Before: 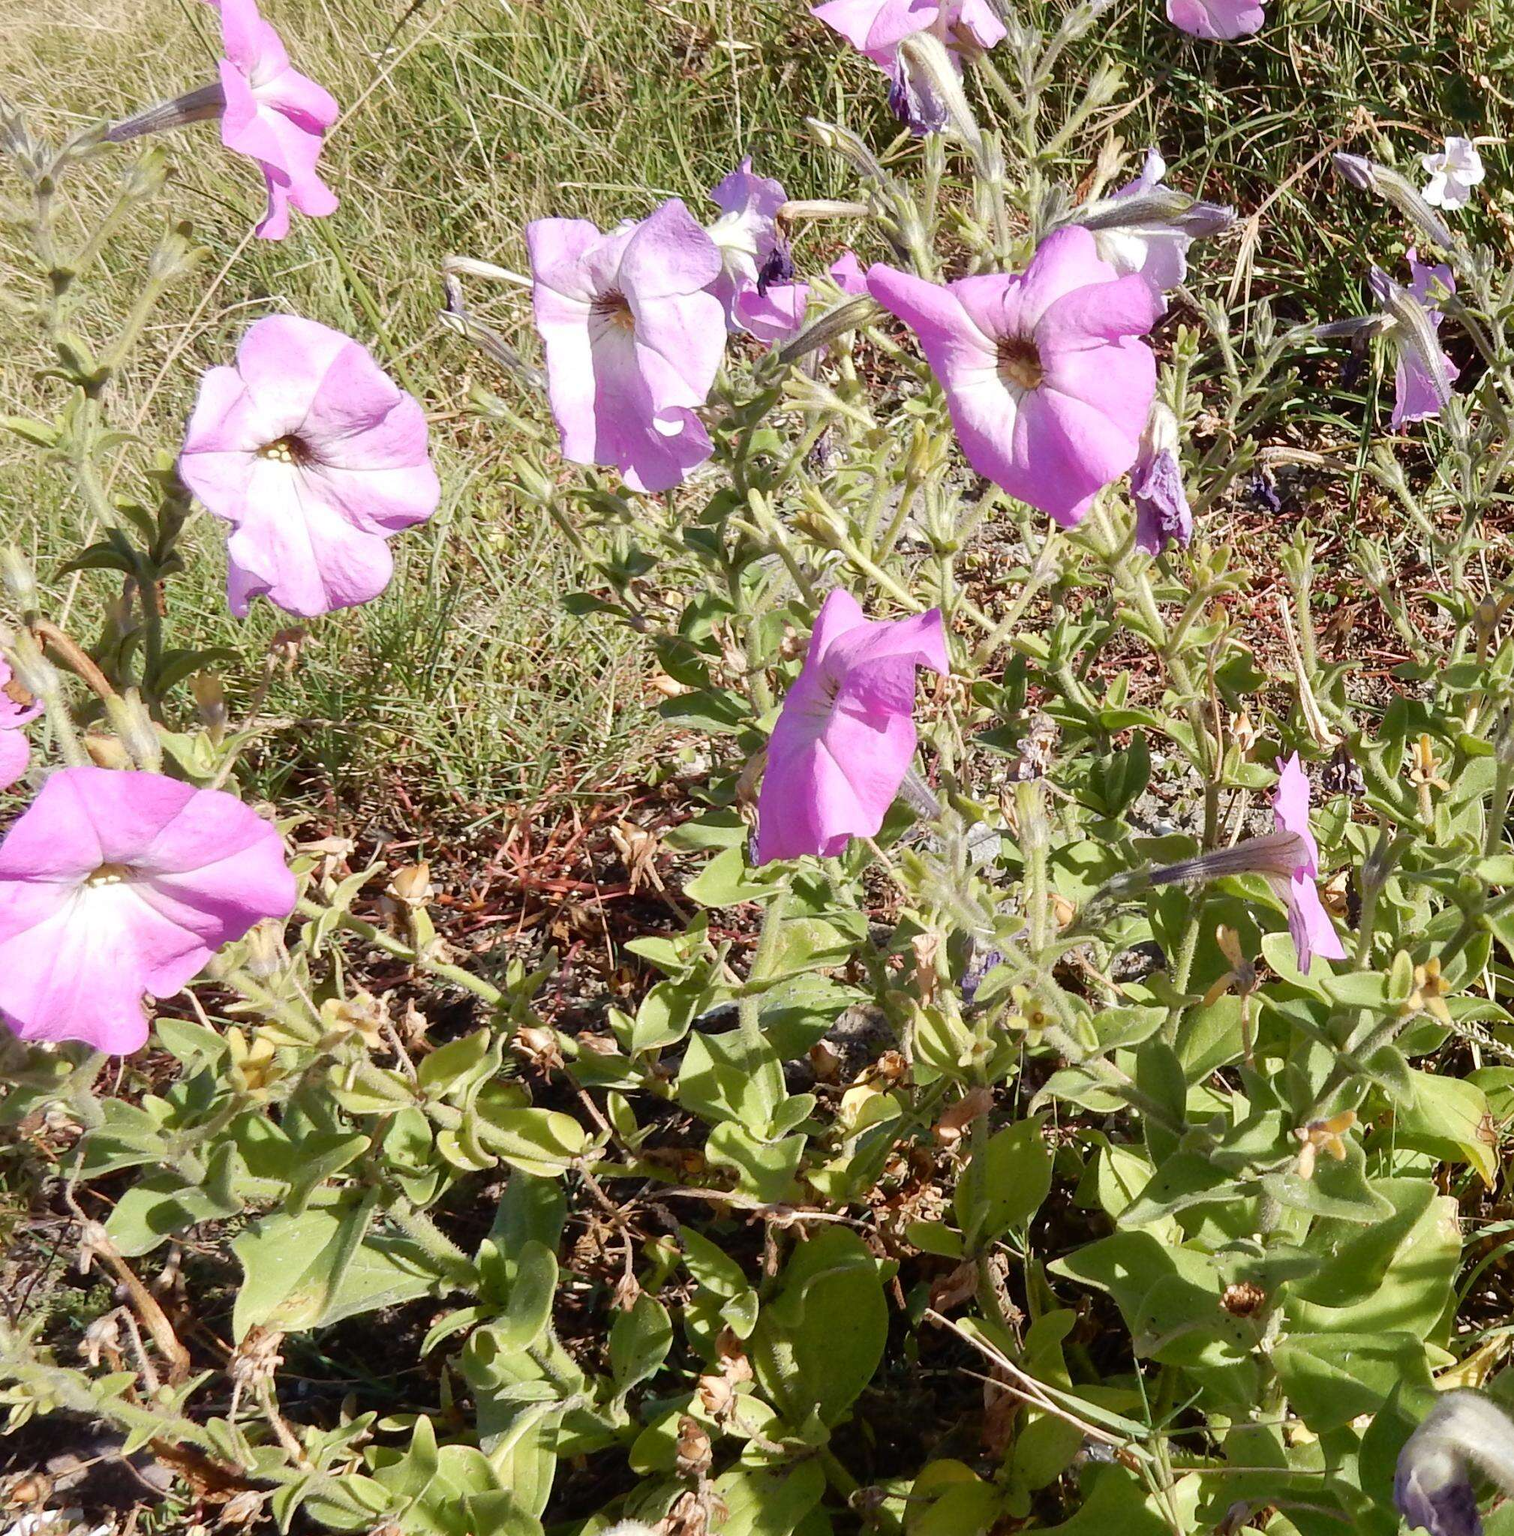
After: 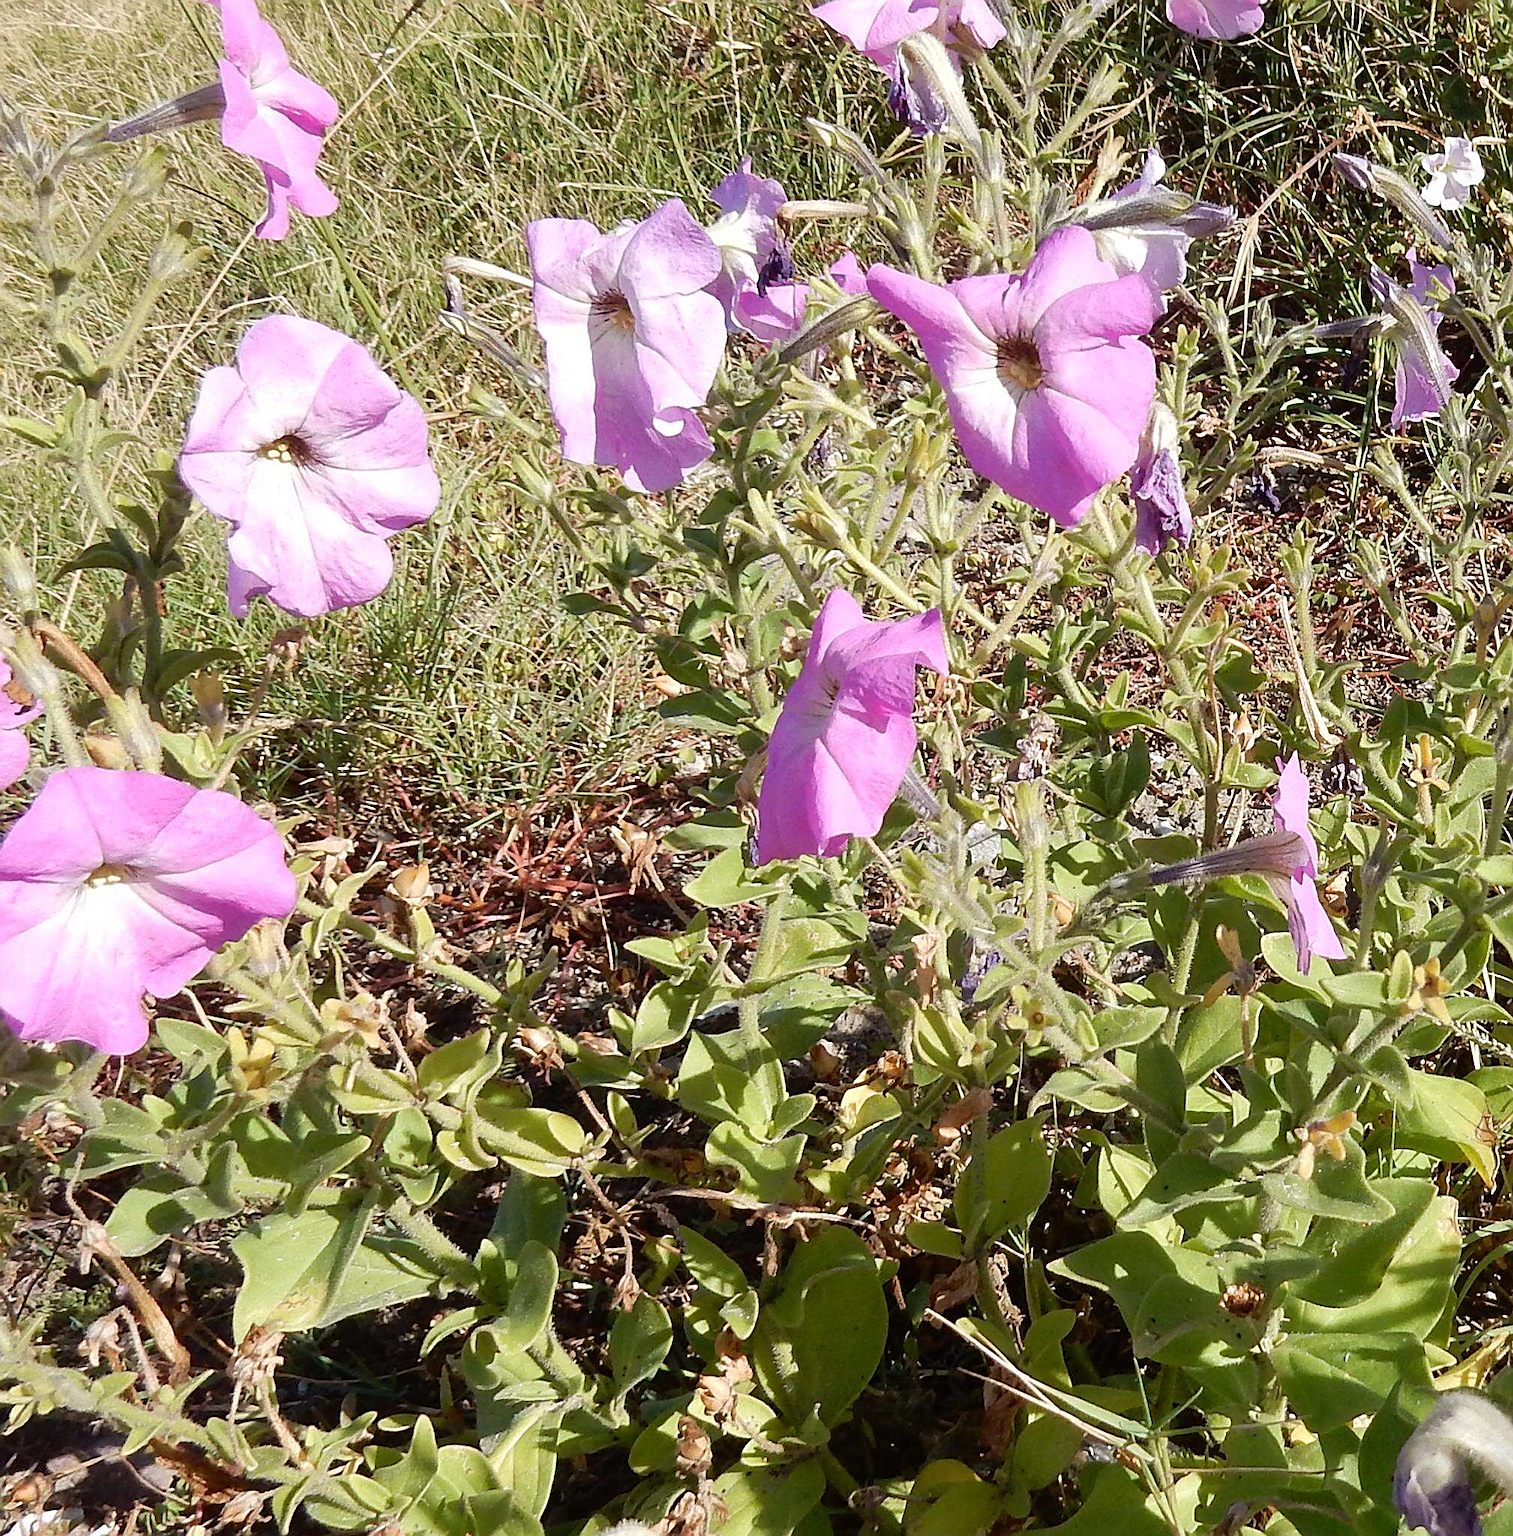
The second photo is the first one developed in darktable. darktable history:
sharpen: amount 0.749
